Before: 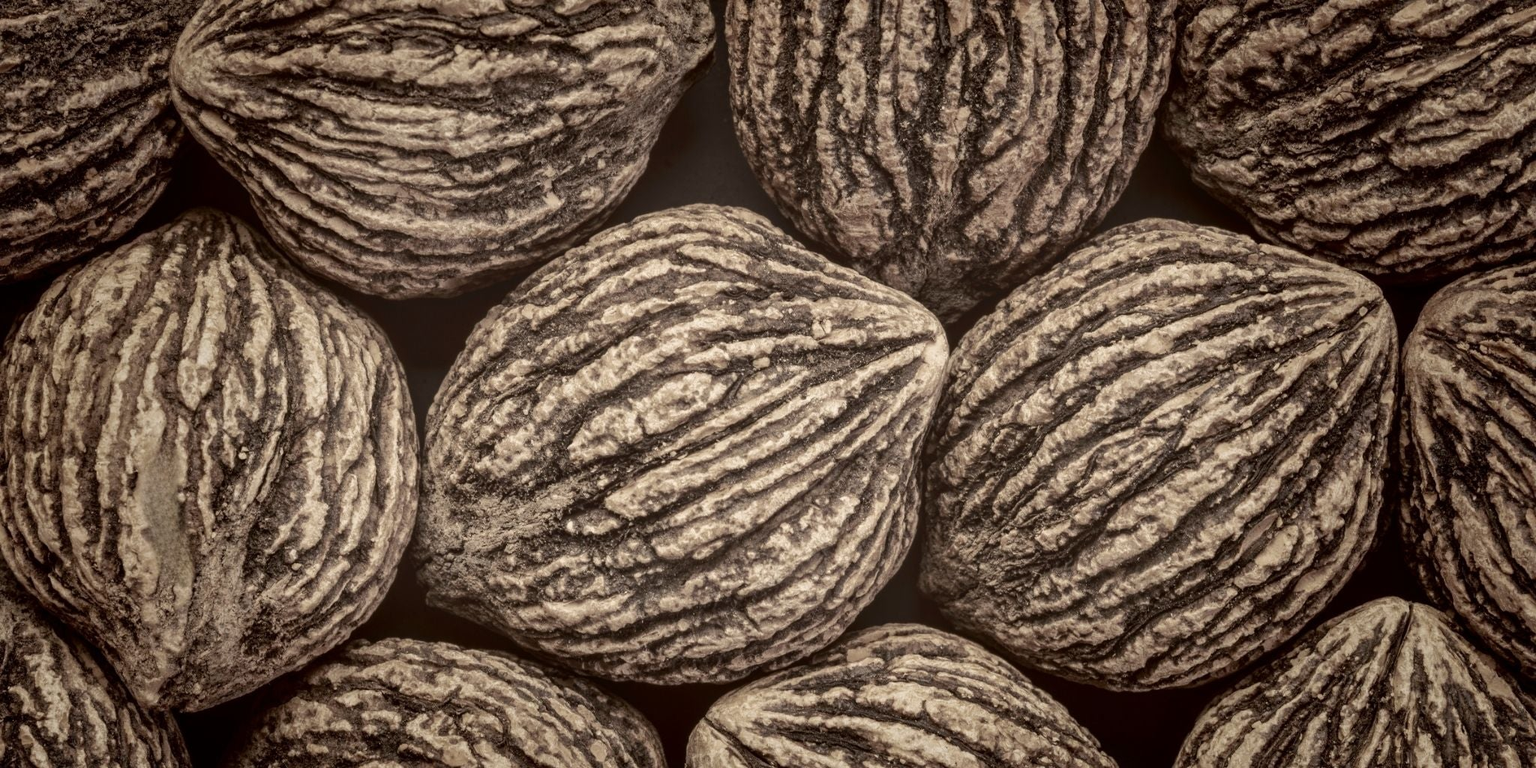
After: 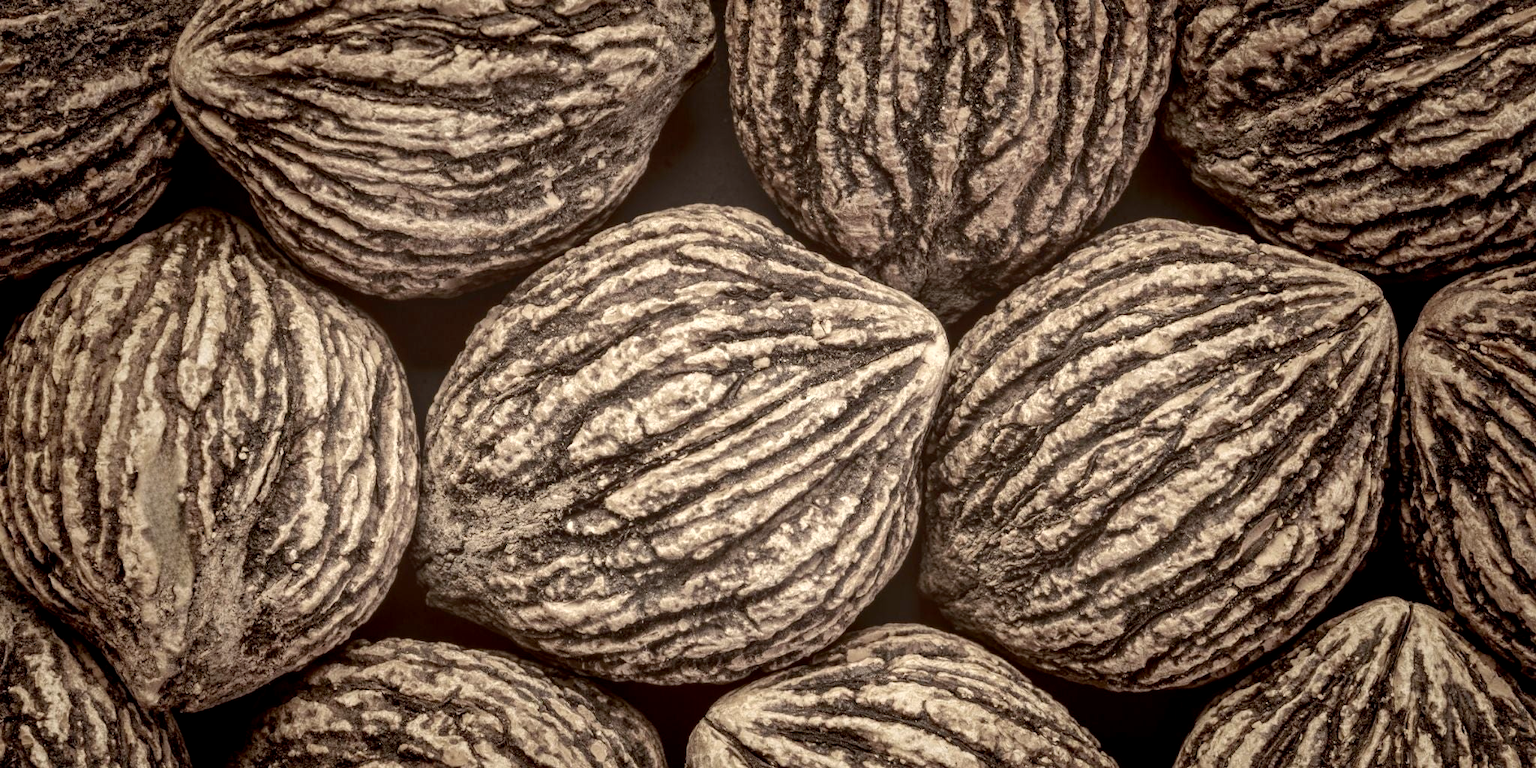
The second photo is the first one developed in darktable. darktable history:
exposure: black level correction 0.003, exposure 0.381 EV, compensate highlight preservation false
